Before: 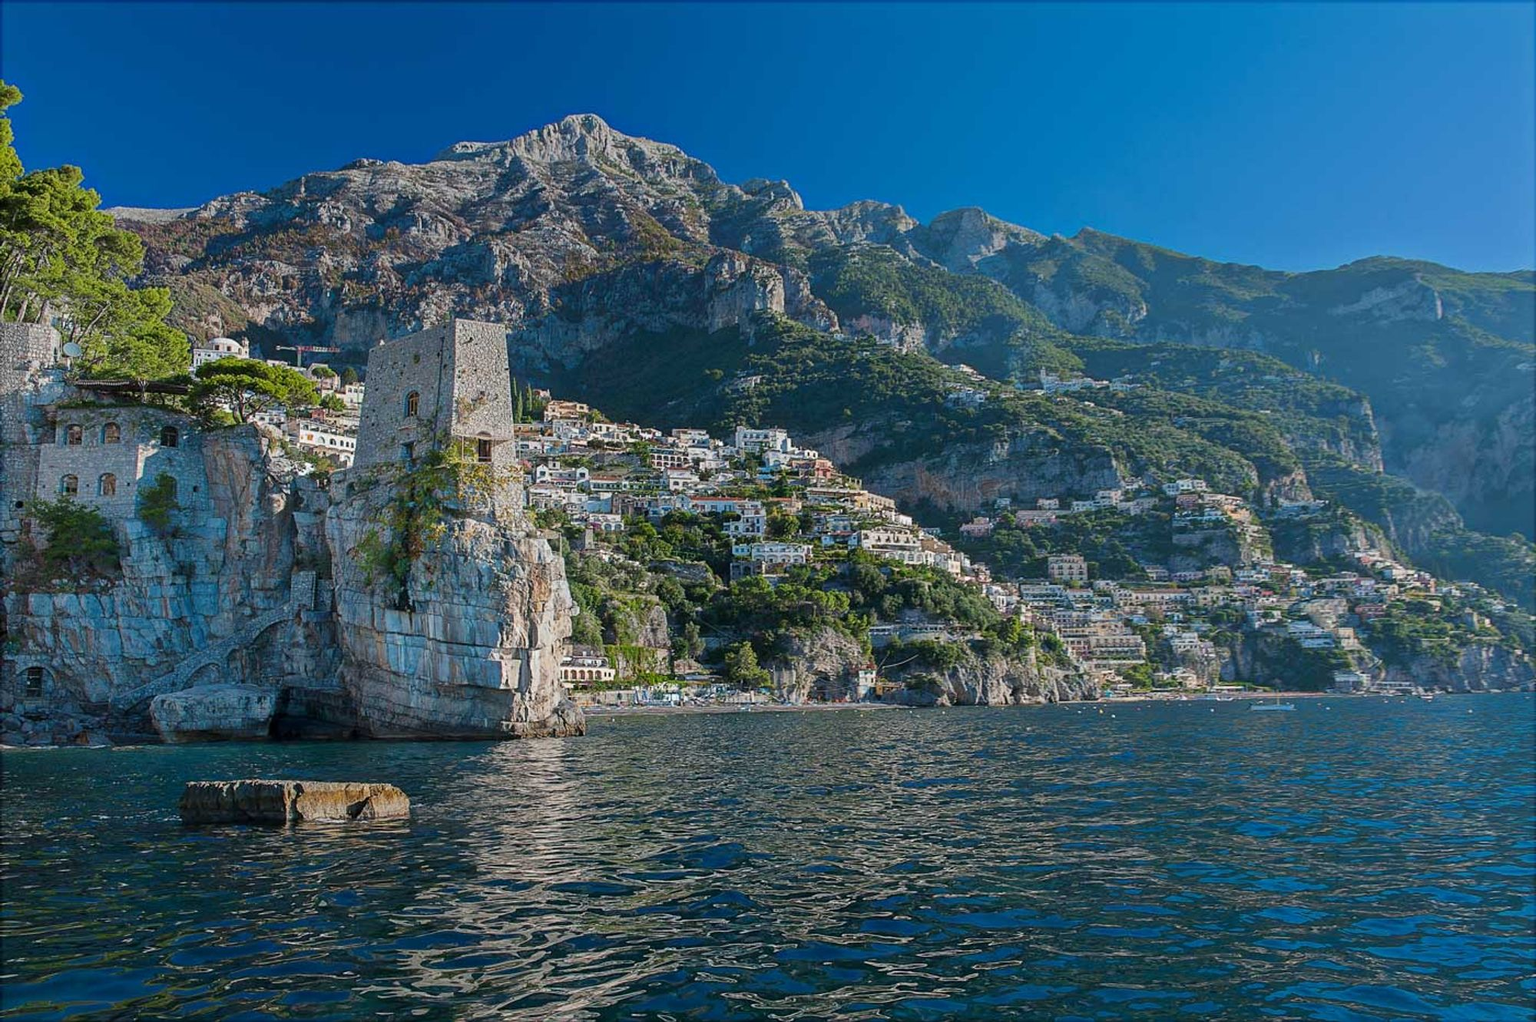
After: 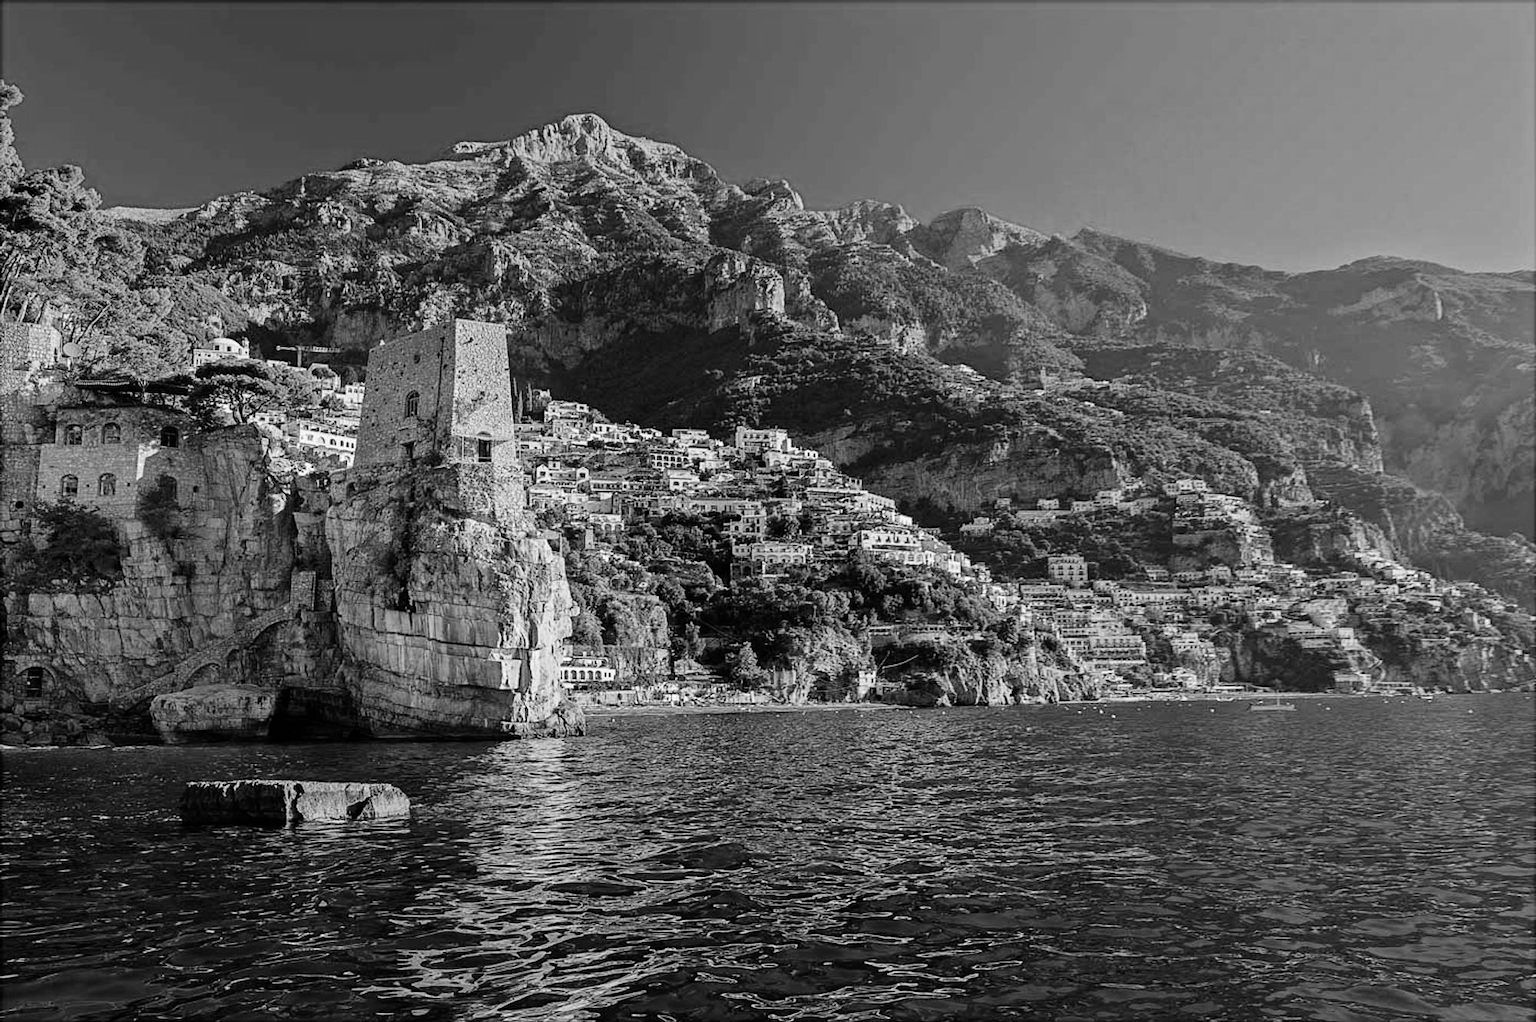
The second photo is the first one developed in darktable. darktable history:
monochrome: on, module defaults
tone curve: curves: ch0 [(0, 0) (0.003, 0) (0.011, 0.001) (0.025, 0.003) (0.044, 0.005) (0.069, 0.012) (0.1, 0.023) (0.136, 0.039) (0.177, 0.088) (0.224, 0.15) (0.277, 0.239) (0.335, 0.334) (0.399, 0.43) (0.468, 0.526) (0.543, 0.621) (0.623, 0.711) (0.709, 0.791) (0.801, 0.87) (0.898, 0.949) (1, 1)], preserve colors none
